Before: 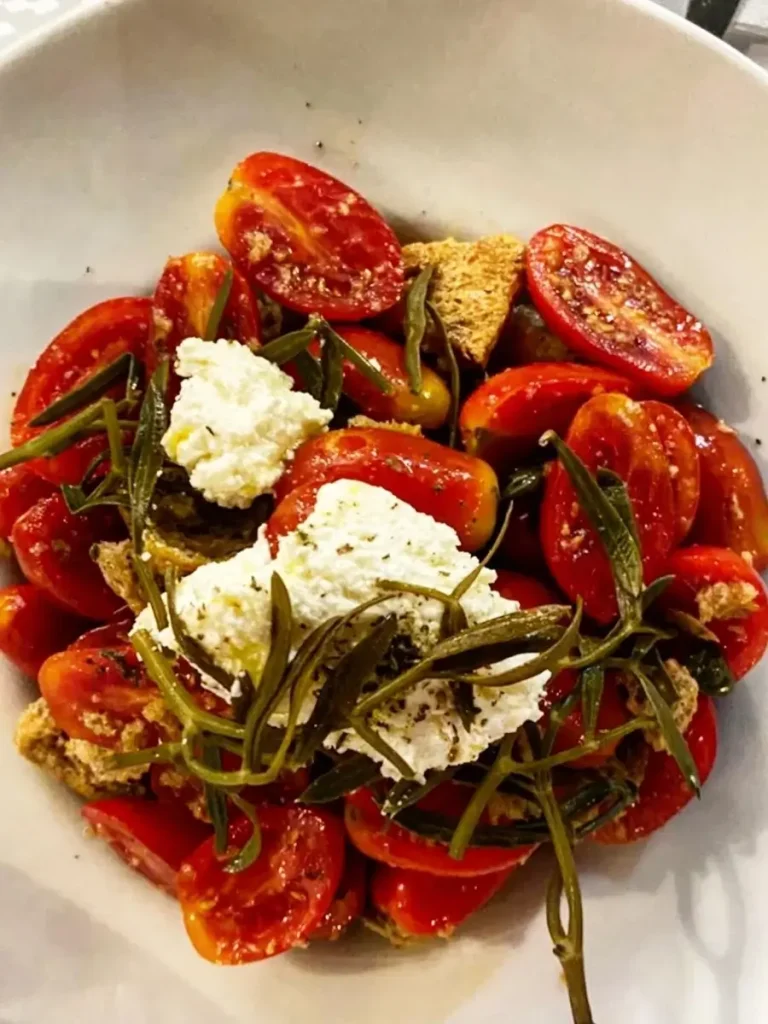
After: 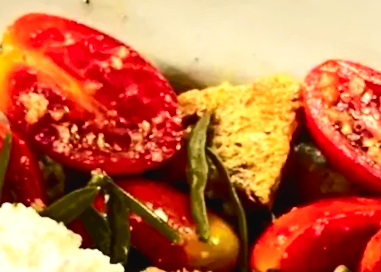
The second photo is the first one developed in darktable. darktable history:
tone curve: curves: ch0 [(0, 0.02) (0.063, 0.058) (0.262, 0.243) (0.447, 0.468) (0.544, 0.596) (0.805, 0.823) (1, 0.952)]; ch1 [(0, 0) (0.339, 0.31) (0.417, 0.401) (0.452, 0.455) (0.482, 0.483) (0.502, 0.499) (0.517, 0.506) (0.55, 0.542) (0.588, 0.604) (0.729, 0.782) (1, 1)]; ch2 [(0, 0) (0.346, 0.34) (0.431, 0.45) (0.485, 0.487) (0.5, 0.496) (0.527, 0.526) (0.56, 0.574) (0.613, 0.642) (0.679, 0.703) (1, 1)], color space Lab, independent channels, preserve colors none
crop: left 28.64%, top 16.832%, right 26.637%, bottom 58.055%
tone equalizer: -8 EV 0.001 EV, -7 EV -0.002 EV, -6 EV 0.002 EV, -5 EV -0.03 EV, -4 EV -0.116 EV, -3 EV -0.169 EV, -2 EV 0.24 EV, -1 EV 0.702 EV, +0 EV 0.493 EV
rotate and perspective: rotation -4.98°, automatic cropping off
